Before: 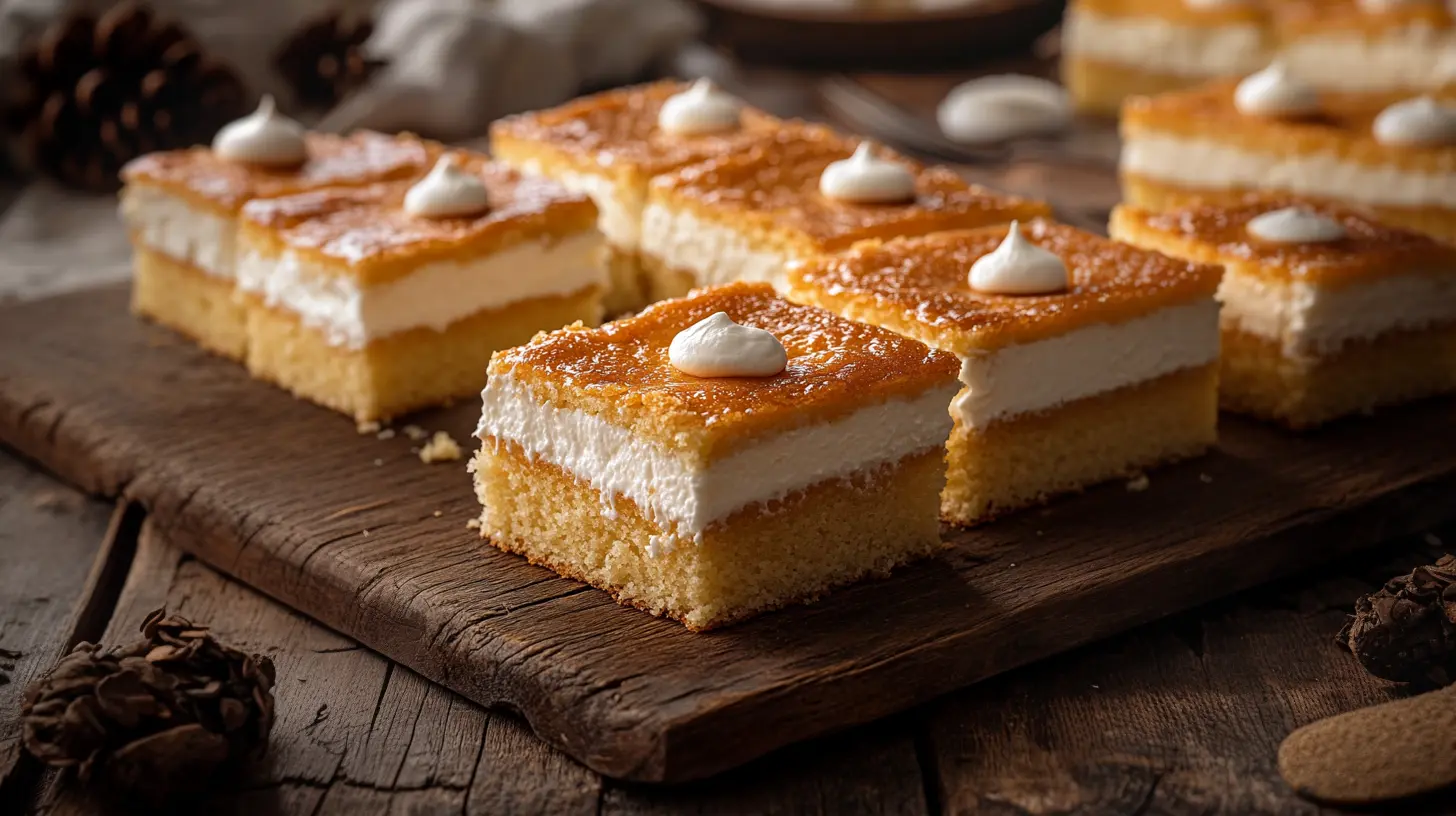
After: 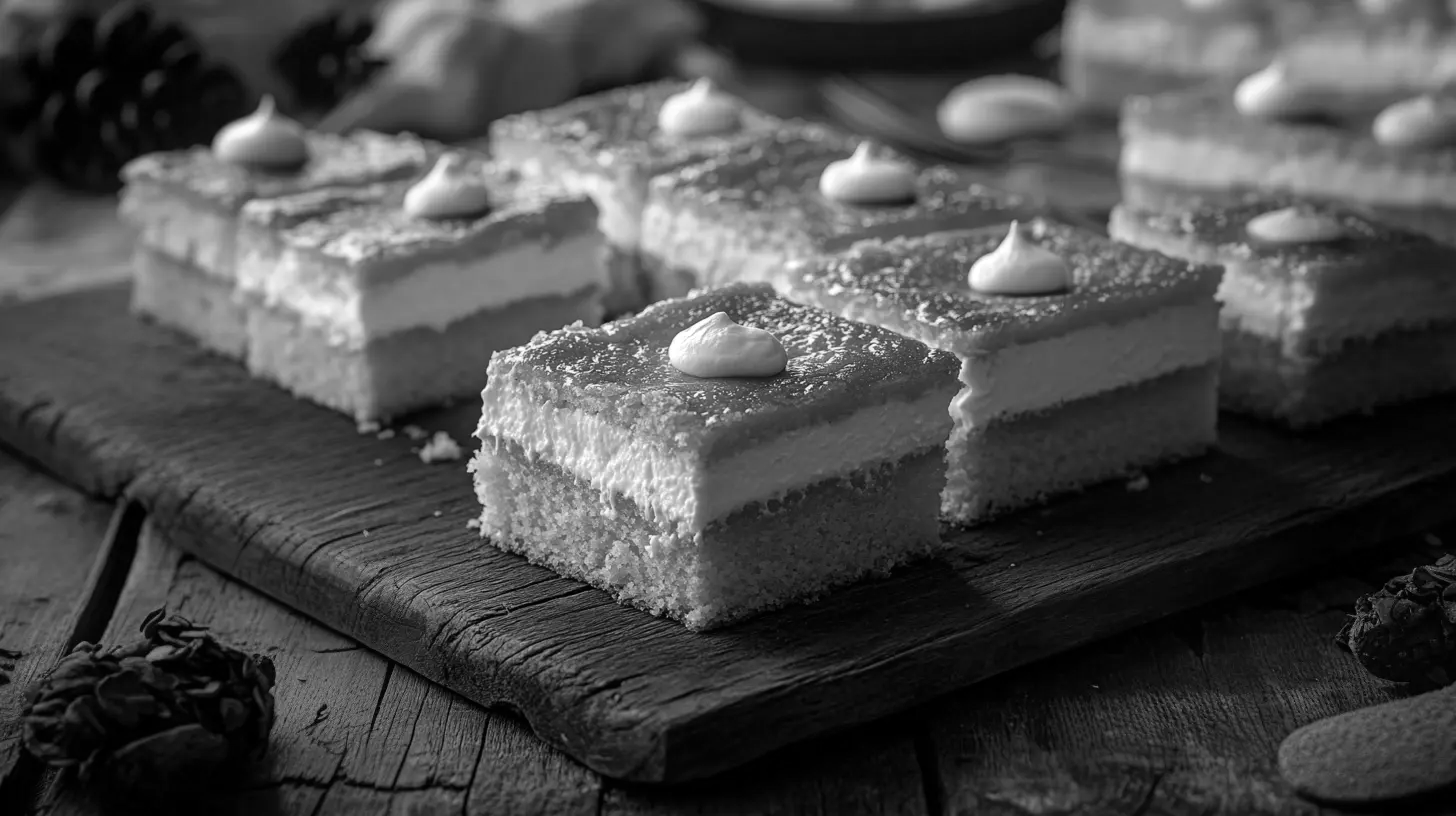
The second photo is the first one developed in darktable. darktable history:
color calibration: output gray [0.28, 0.41, 0.31, 0], x 0.382, y 0.391, temperature 4087.21 K
